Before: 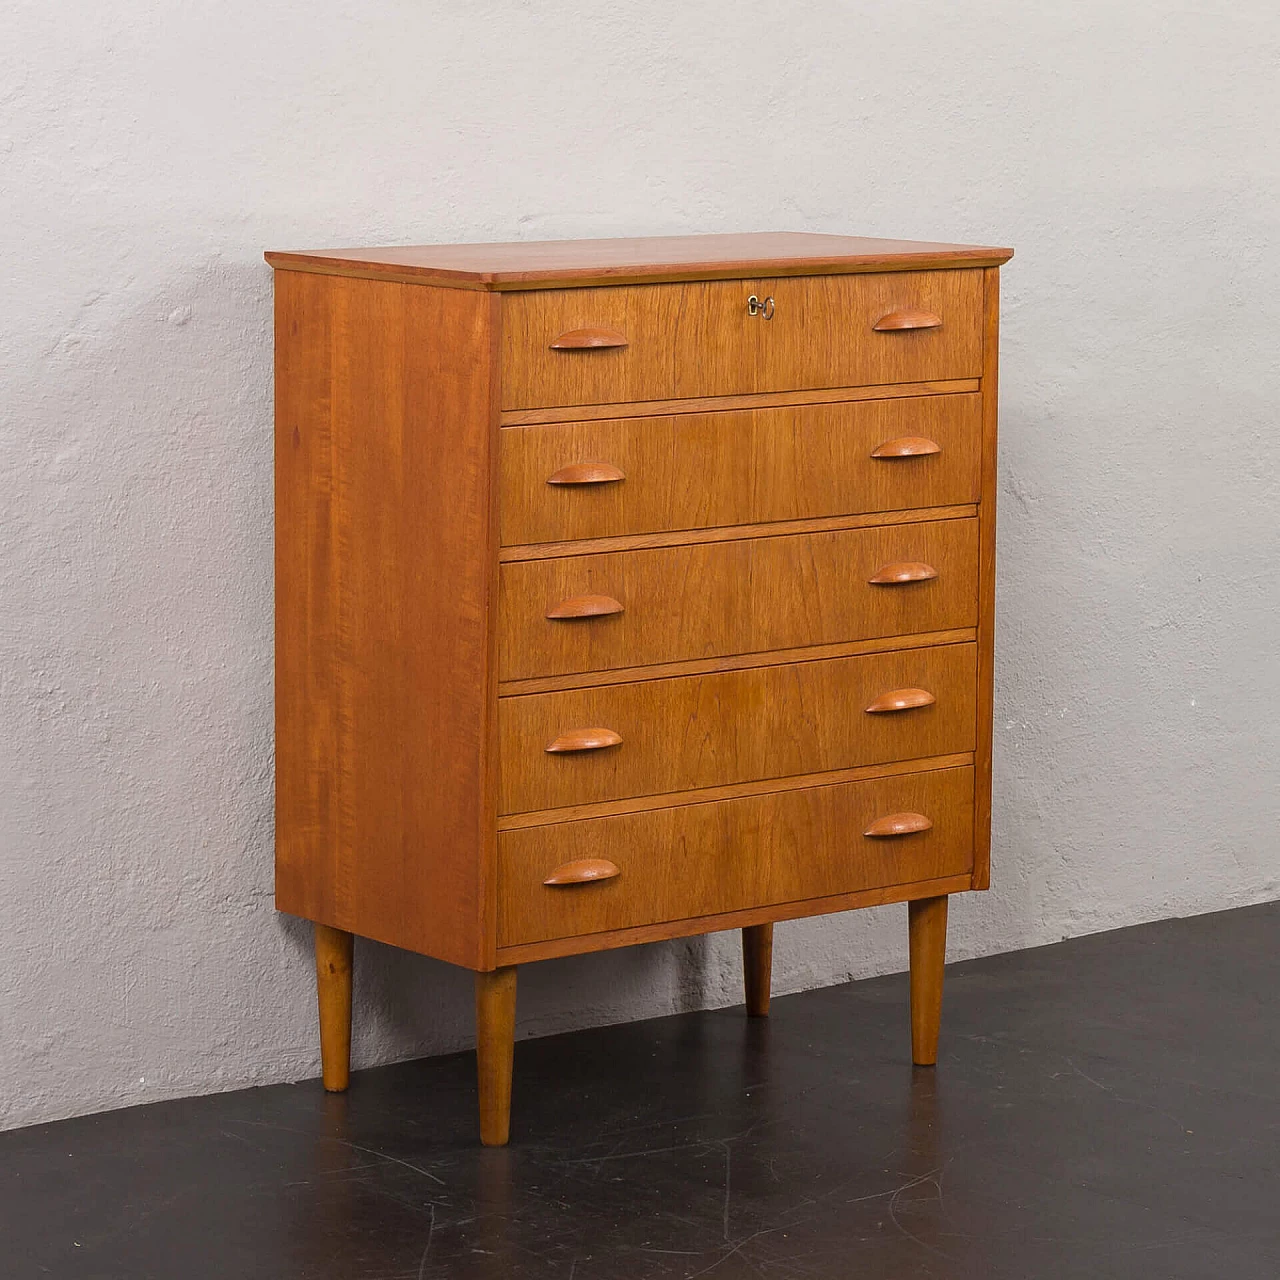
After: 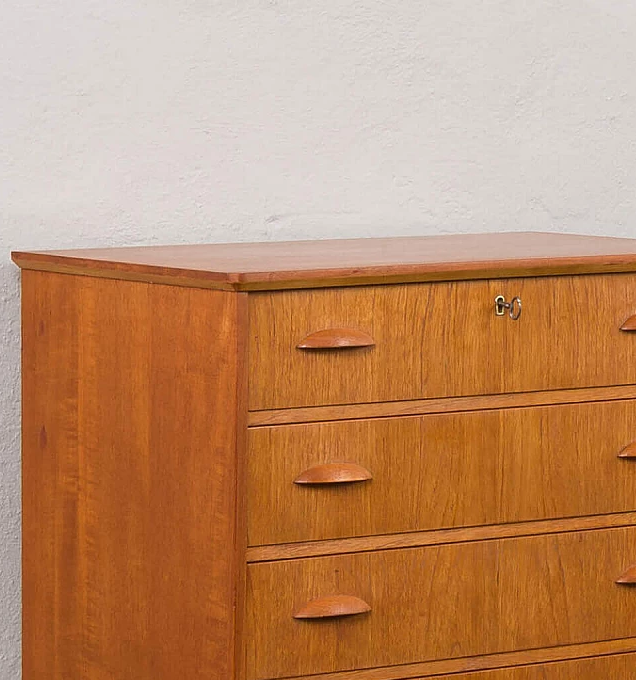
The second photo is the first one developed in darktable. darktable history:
crop: left 19.81%, right 30.371%, bottom 46.835%
